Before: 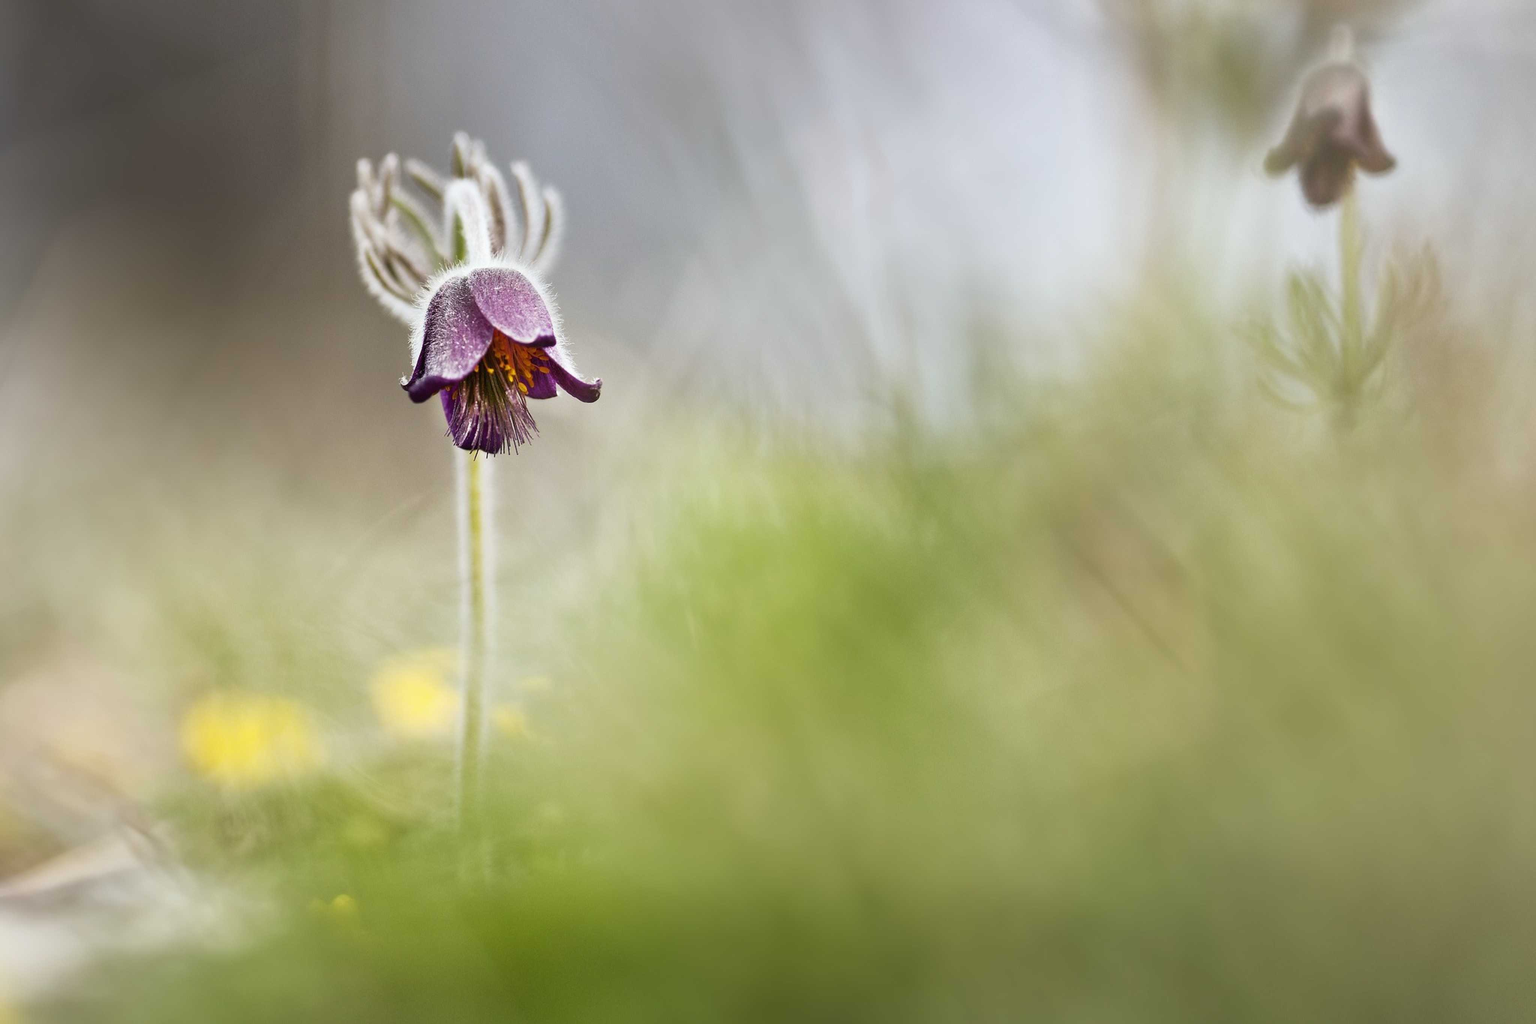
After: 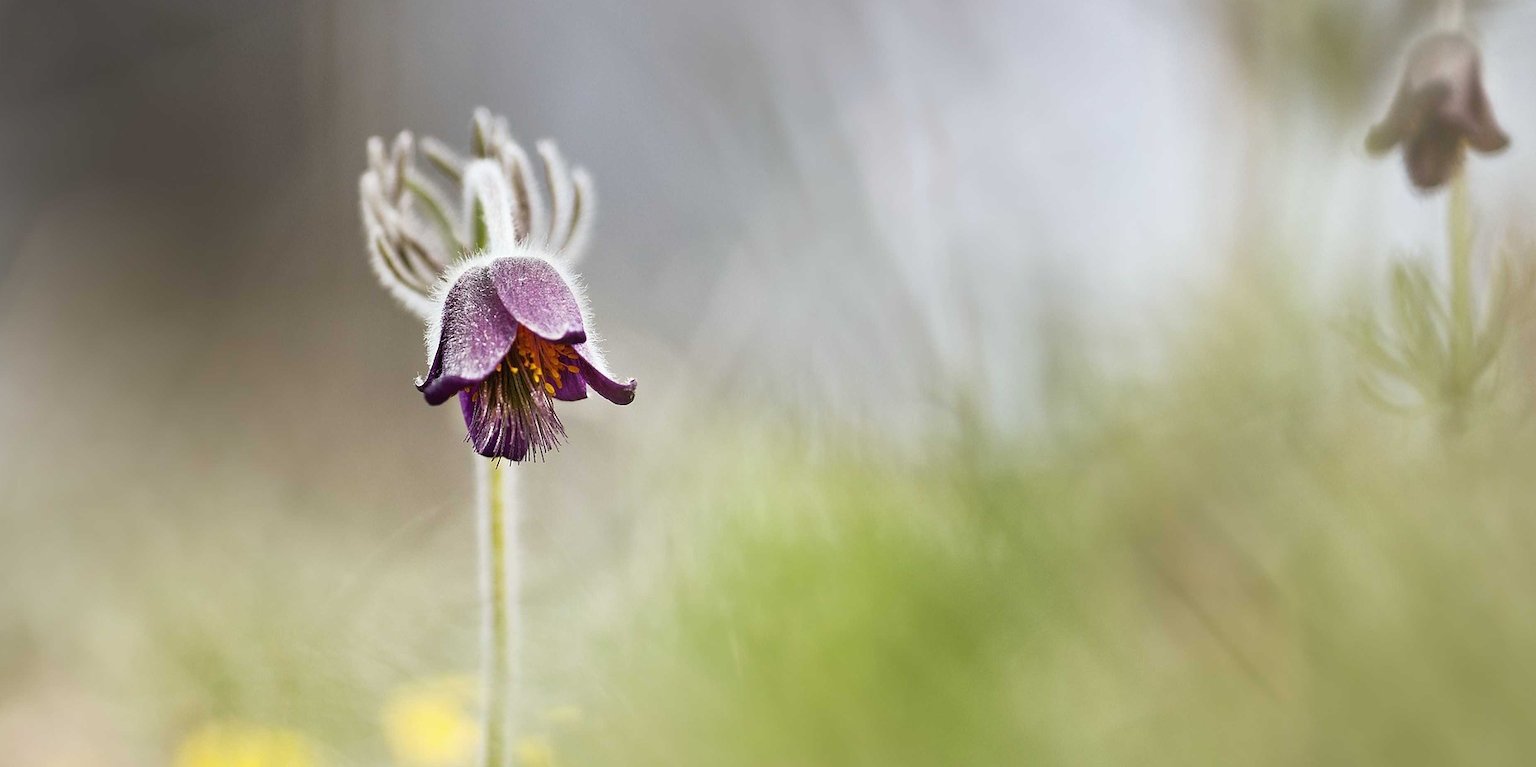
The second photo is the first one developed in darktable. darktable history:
crop: left 1.521%, top 3.383%, right 7.555%, bottom 28.426%
sharpen: on, module defaults
